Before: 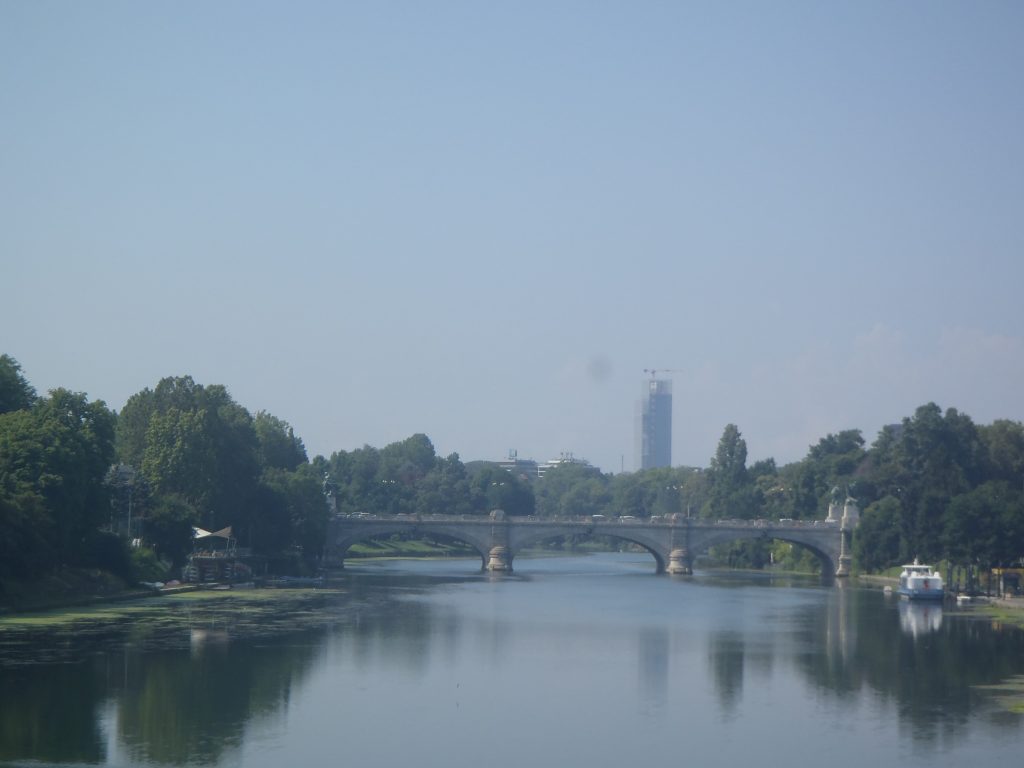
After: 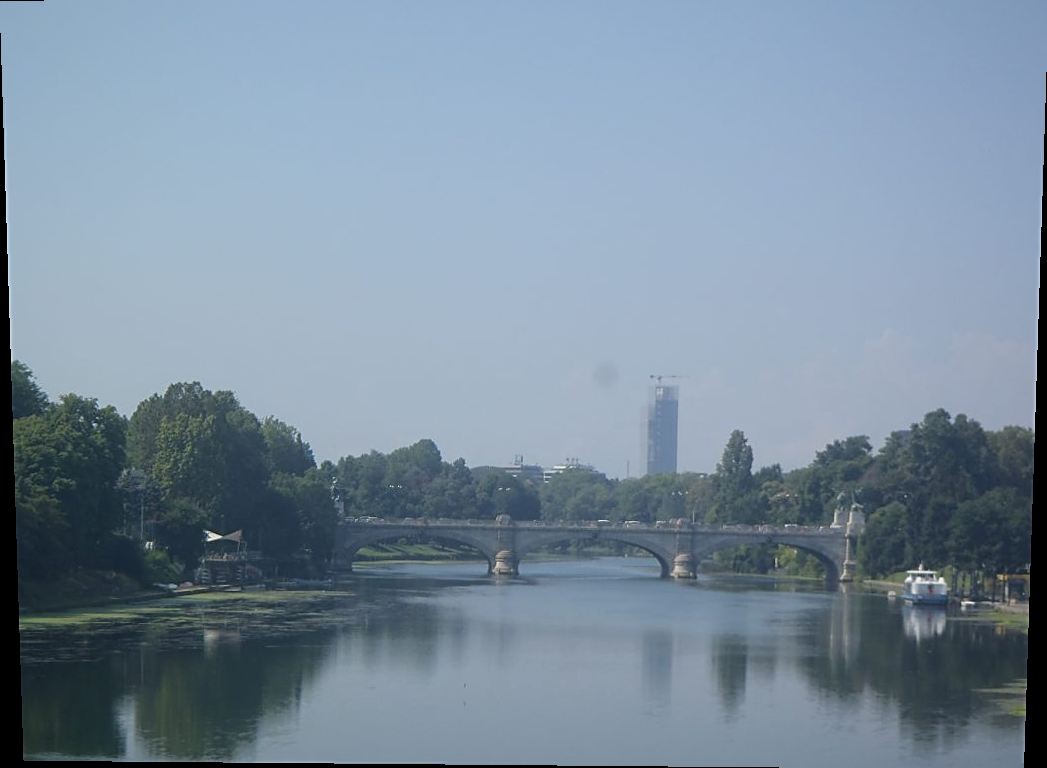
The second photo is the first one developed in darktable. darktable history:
sharpen: on, module defaults
crop: top 1.049%, right 0.001%
white balance: emerald 1
local contrast: mode bilateral grid, contrast 10, coarseness 25, detail 115%, midtone range 0.2
rotate and perspective: lens shift (vertical) 0.048, lens shift (horizontal) -0.024, automatic cropping off
